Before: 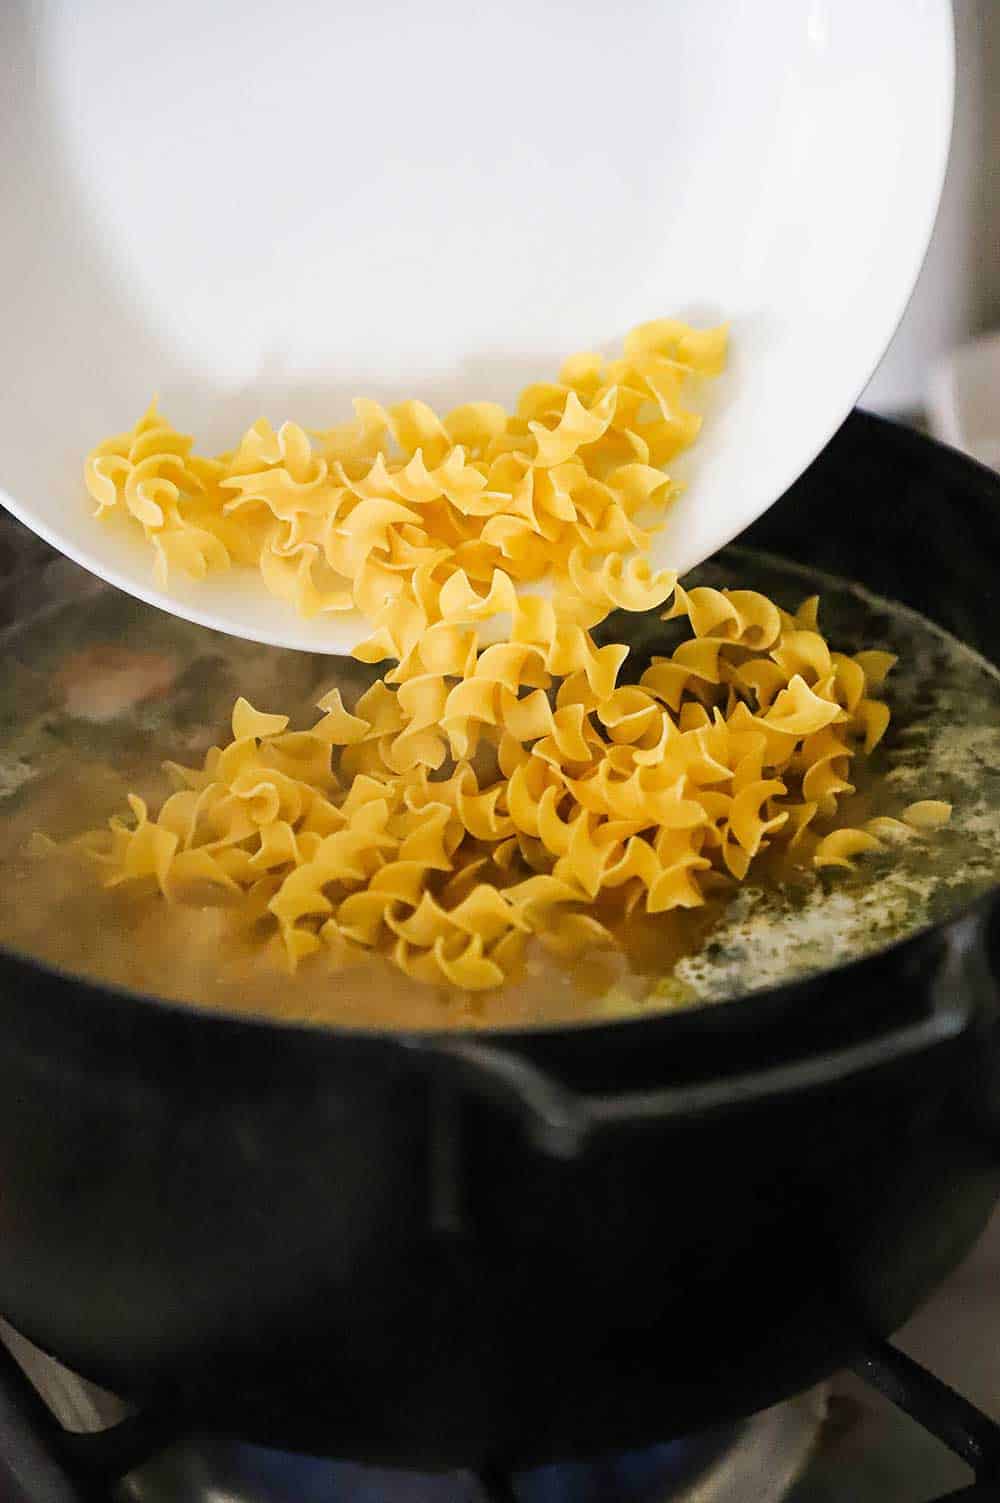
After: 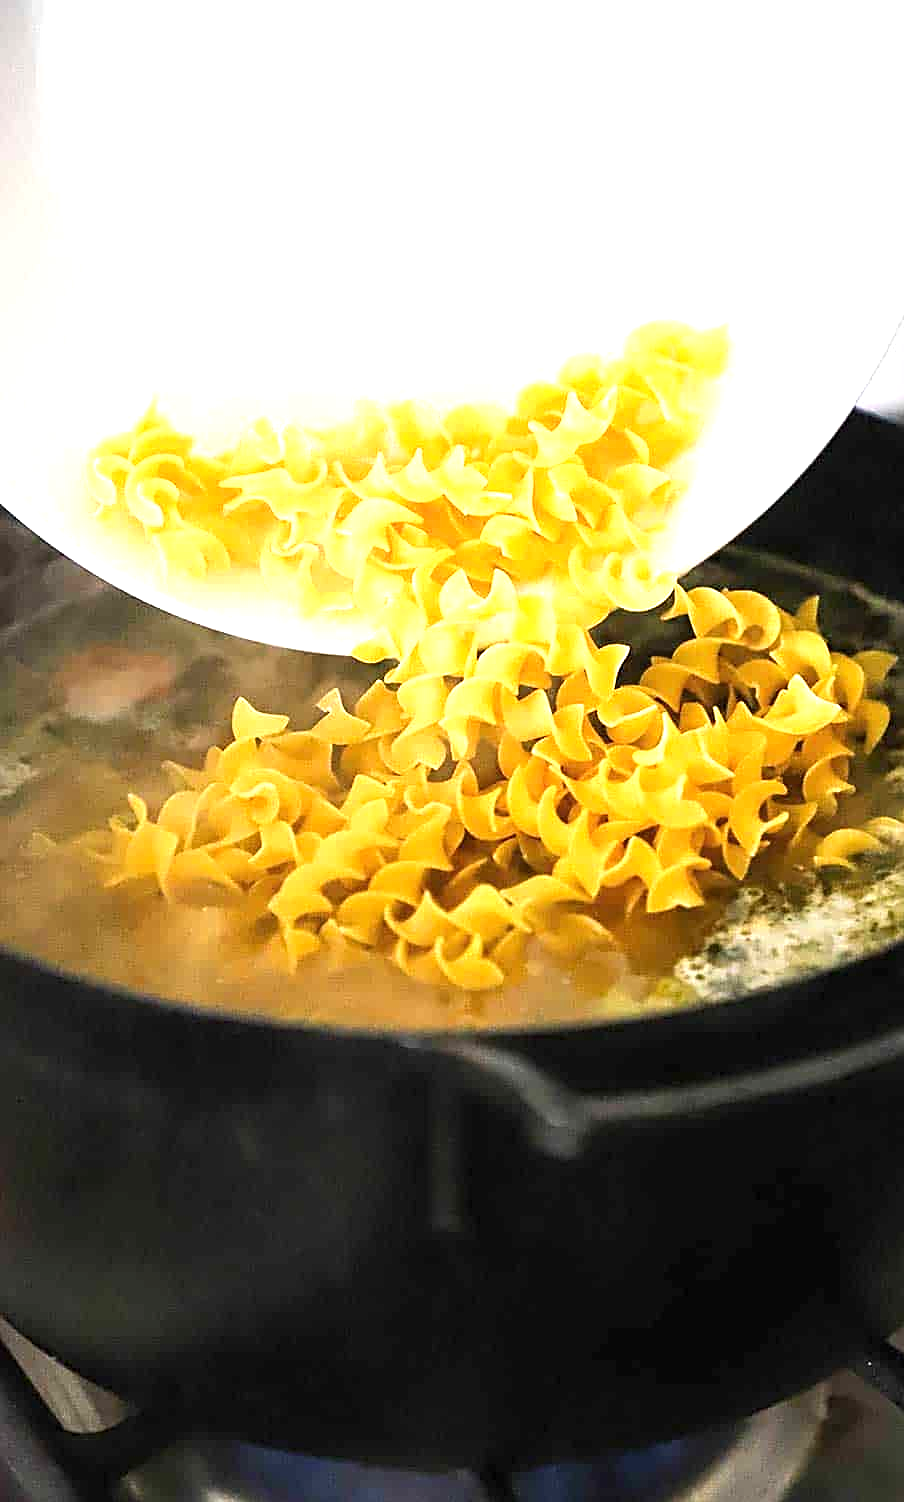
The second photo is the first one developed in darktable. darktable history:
sharpen: on, module defaults
crop: right 9.512%, bottom 0.021%
exposure: black level correction 0, exposure 0.951 EV, compensate highlight preservation false
